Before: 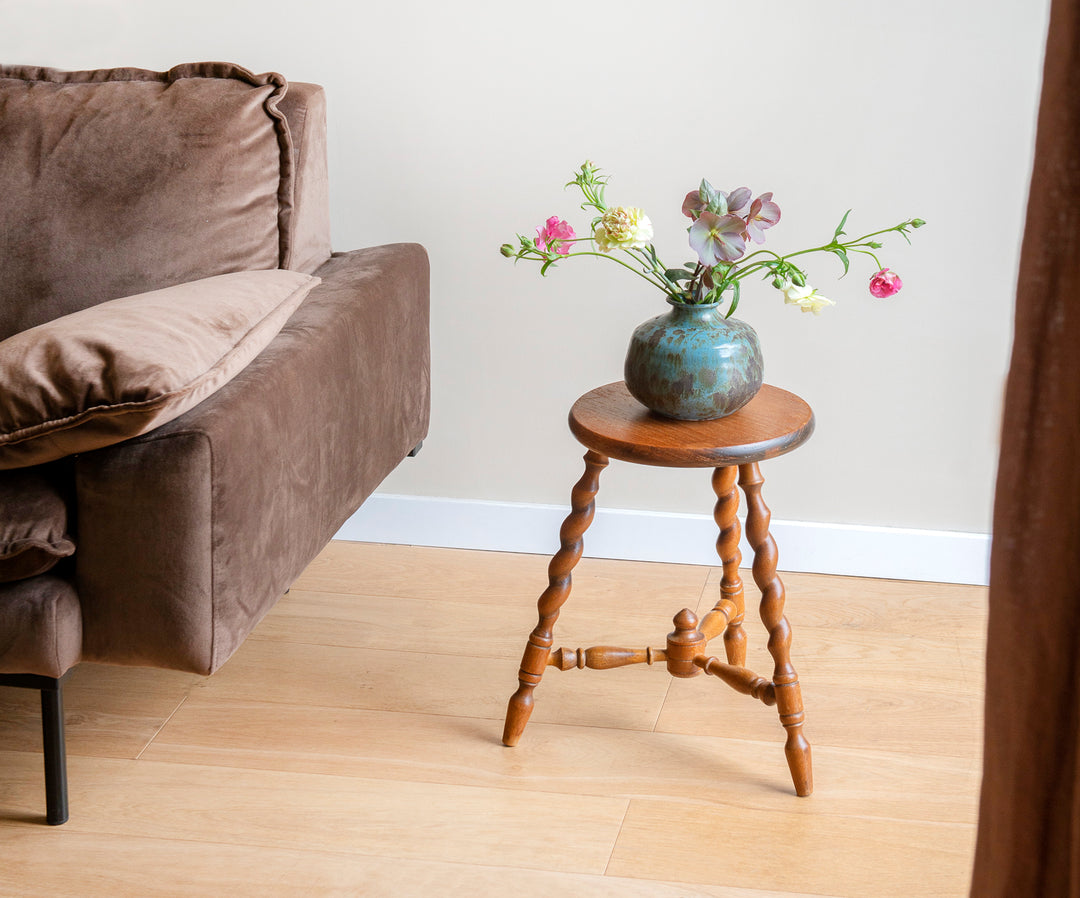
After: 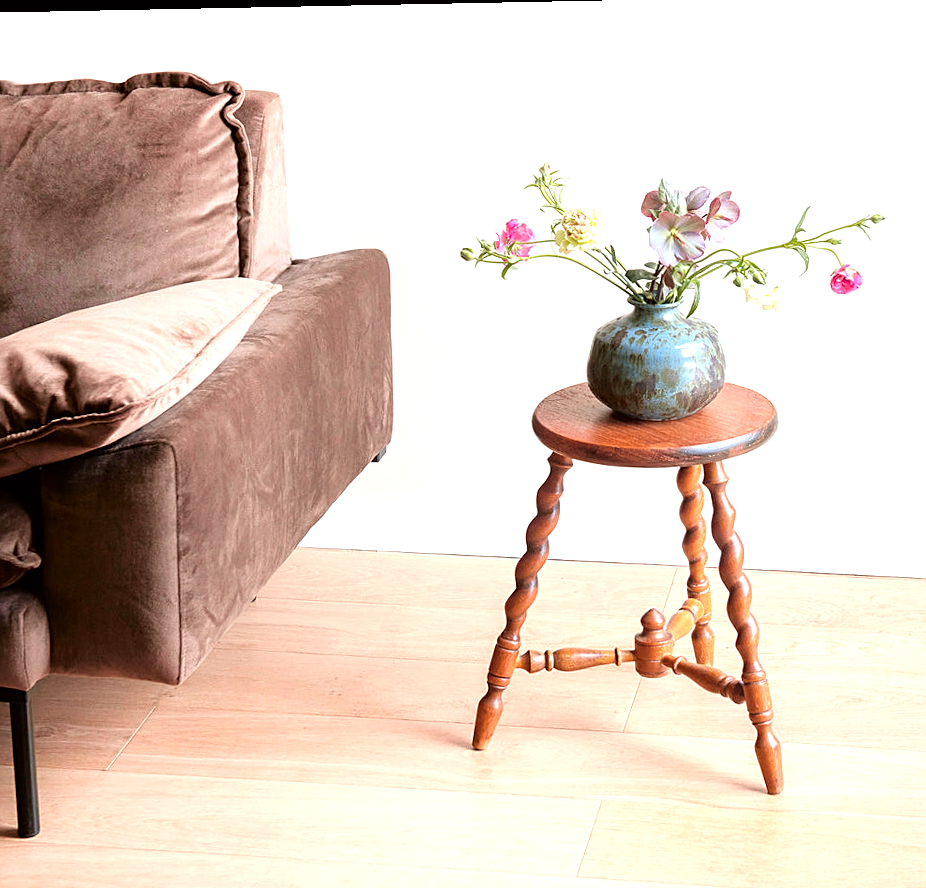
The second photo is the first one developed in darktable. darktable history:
crop and rotate: angle 1.14°, left 4.168%, top 0.829%, right 11.406%, bottom 2.515%
tone curve: curves: ch1 [(0, 0) (0.214, 0.291) (0.372, 0.44) (0.463, 0.476) (0.498, 0.502) (0.521, 0.531) (1, 1)]; ch2 [(0, 0) (0.456, 0.447) (0.5, 0.5) (0.547, 0.557) (0.592, 0.57) (0.631, 0.602) (1, 1)], color space Lab, independent channels, preserve colors none
sharpen: on, module defaults
tone equalizer: -8 EV -0.768 EV, -7 EV -0.669 EV, -6 EV -0.581 EV, -5 EV -0.418 EV, -3 EV 0.395 EV, -2 EV 0.6 EV, -1 EV 0.692 EV, +0 EV 0.75 EV
